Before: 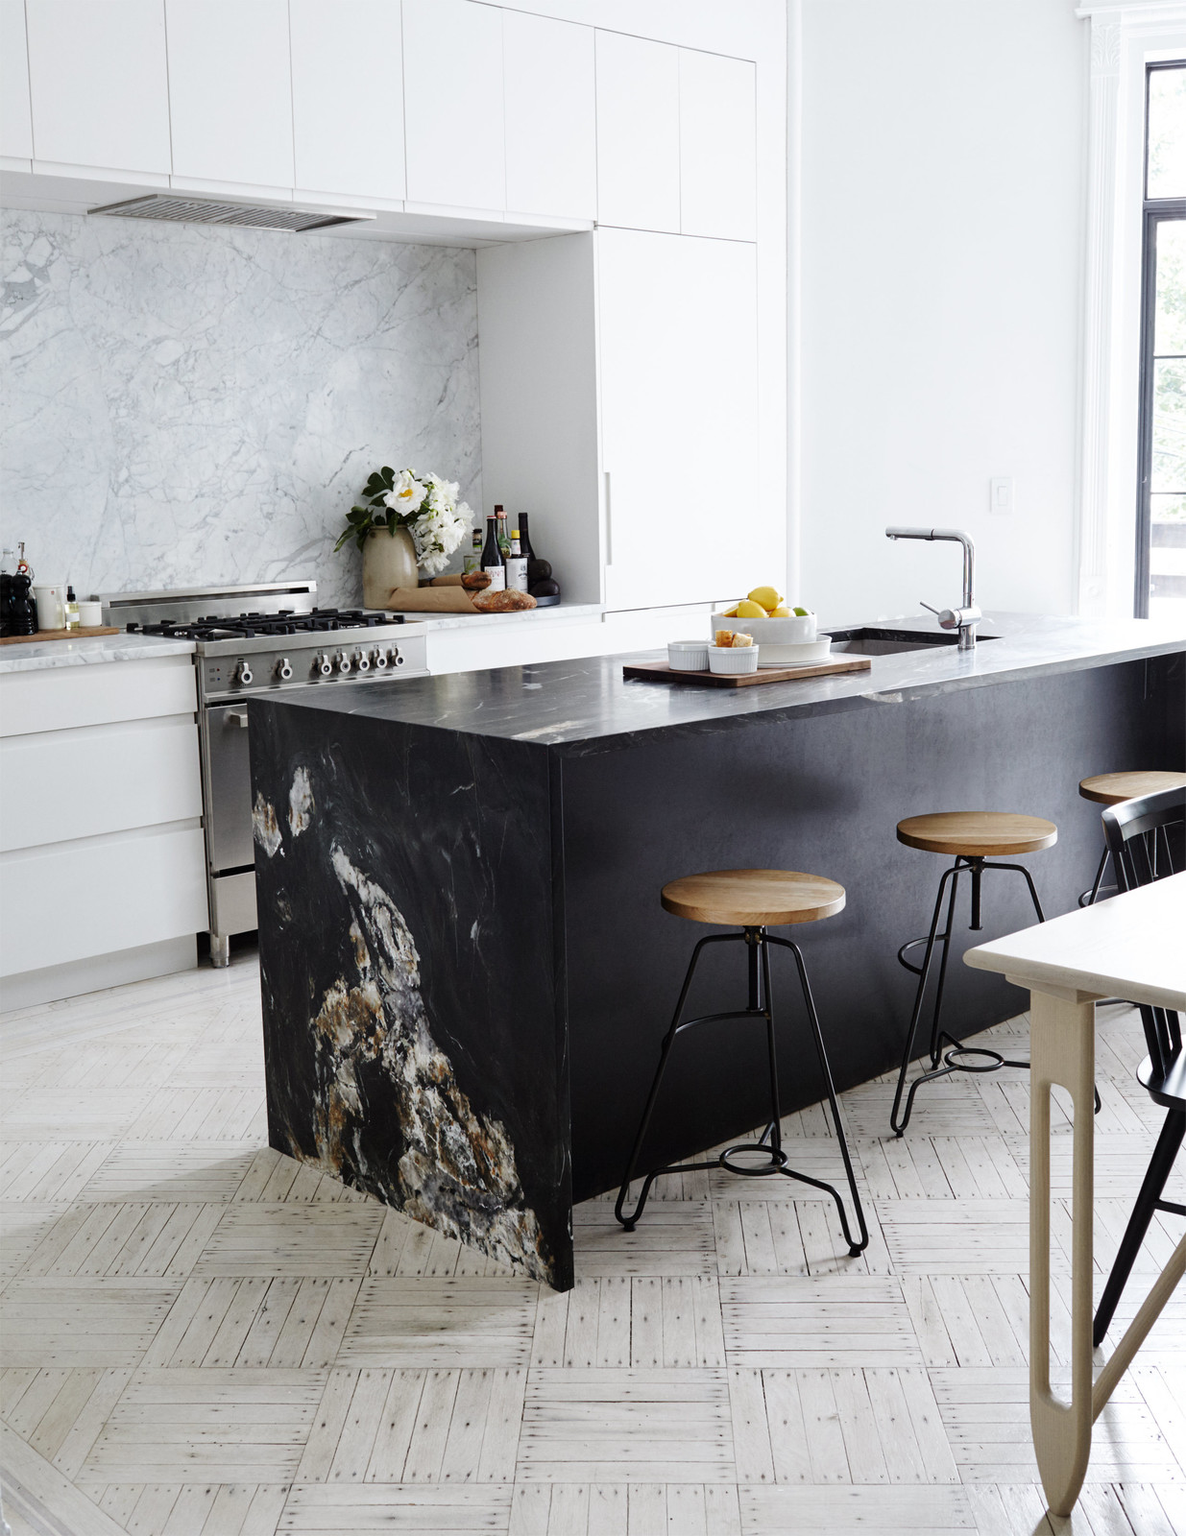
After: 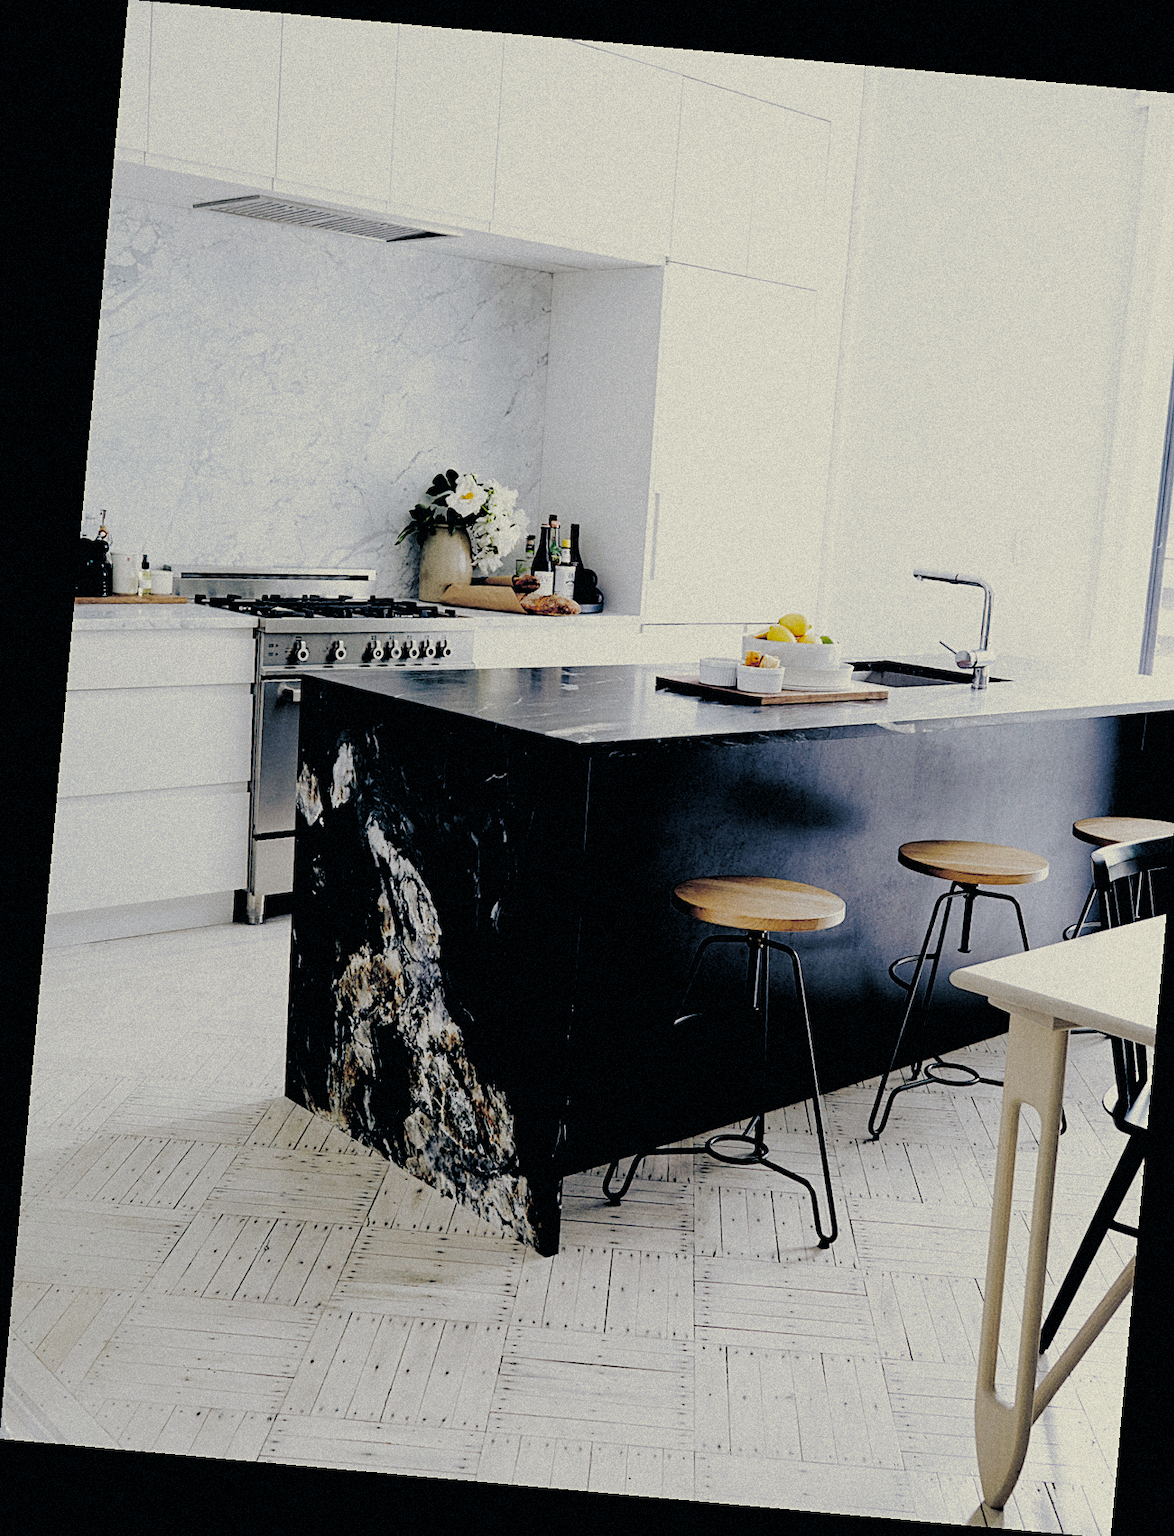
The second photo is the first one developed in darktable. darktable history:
split-toning: shadows › hue 216°, shadows › saturation 1, highlights › hue 57.6°, balance -33.4
filmic rgb: black relative exposure -2.85 EV, white relative exposure 4.56 EV, hardness 1.77, contrast 1.25, preserve chrominance no, color science v5 (2021)
crop and rotate: right 5.167%
sharpen: on, module defaults
rgb levels: preserve colors sum RGB, levels [[0.038, 0.433, 0.934], [0, 0.5, 1], [0, 0.5, 1]]
grain: mid-tones bias 0%
rotate and perspective: rotation 5.12°, automatic cropping off
